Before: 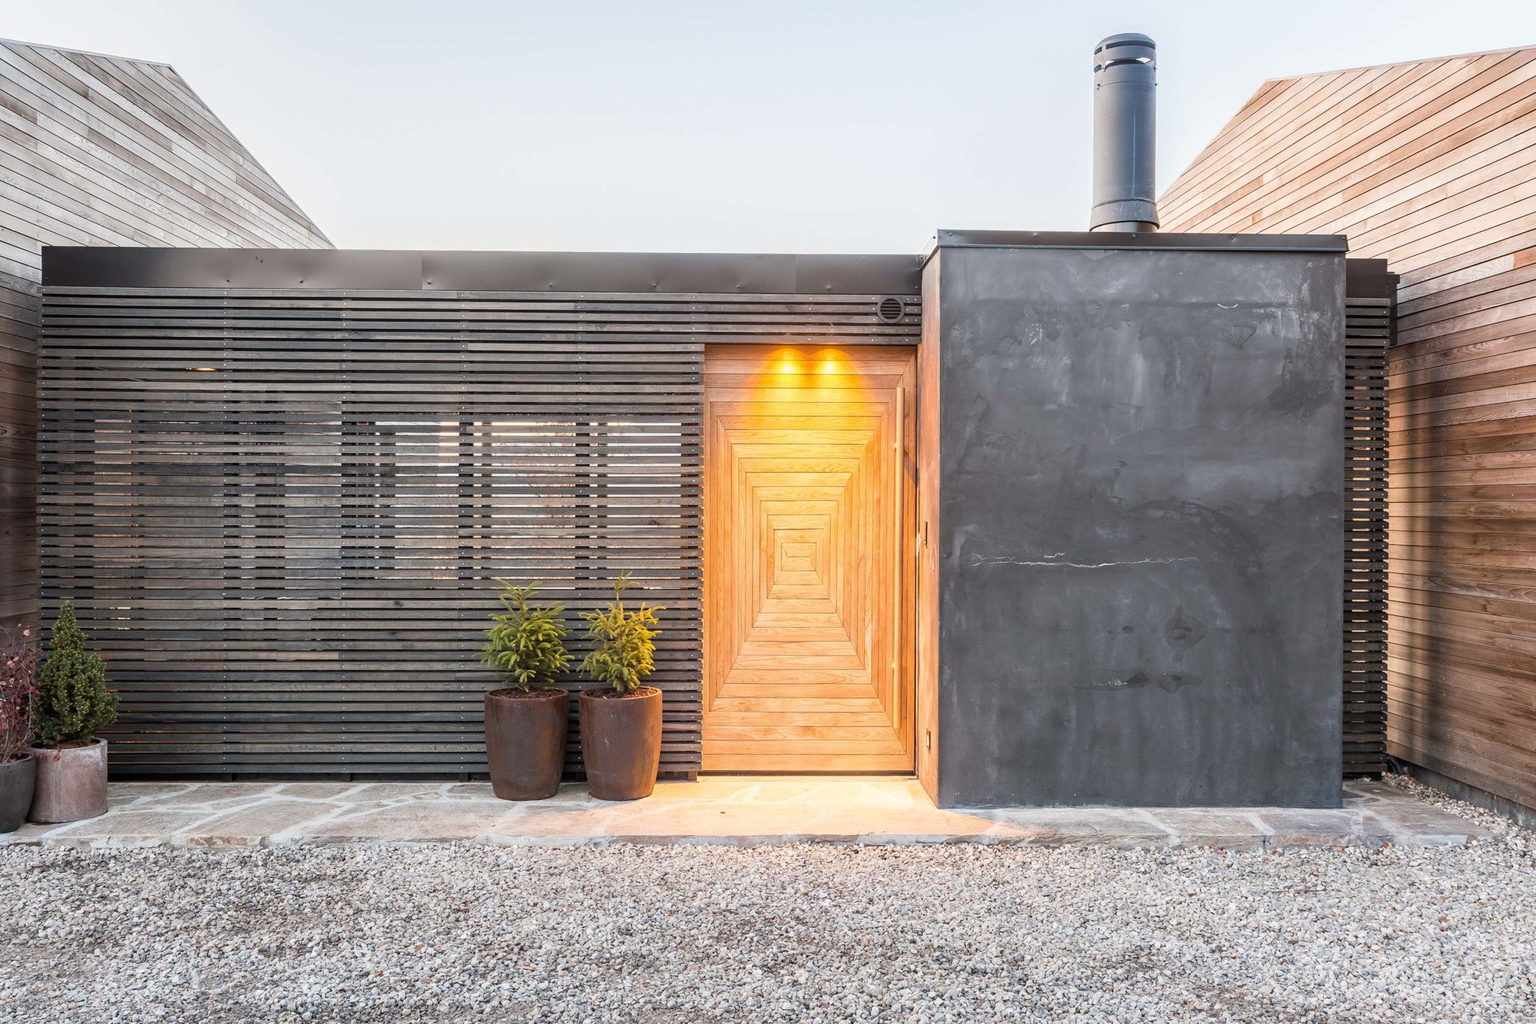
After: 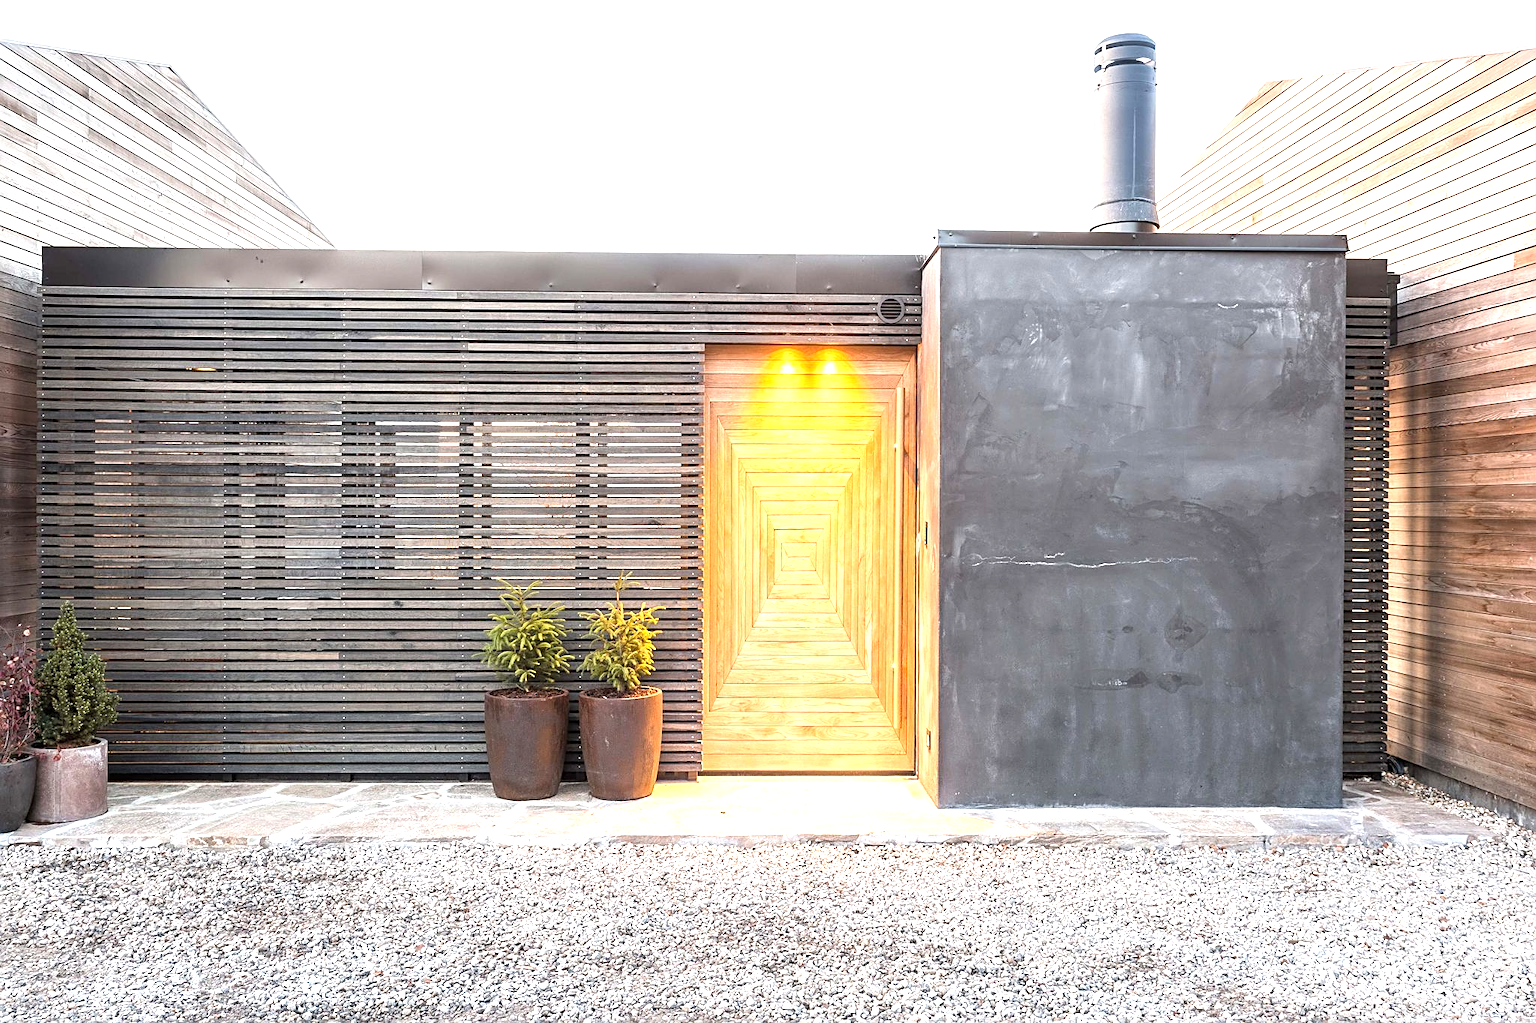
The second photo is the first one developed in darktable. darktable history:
sharpen: on, module defaults
exposure: black level correction 0, exposure 0.89 EV, compensate exposure bias true, compensate highlight preservation false
